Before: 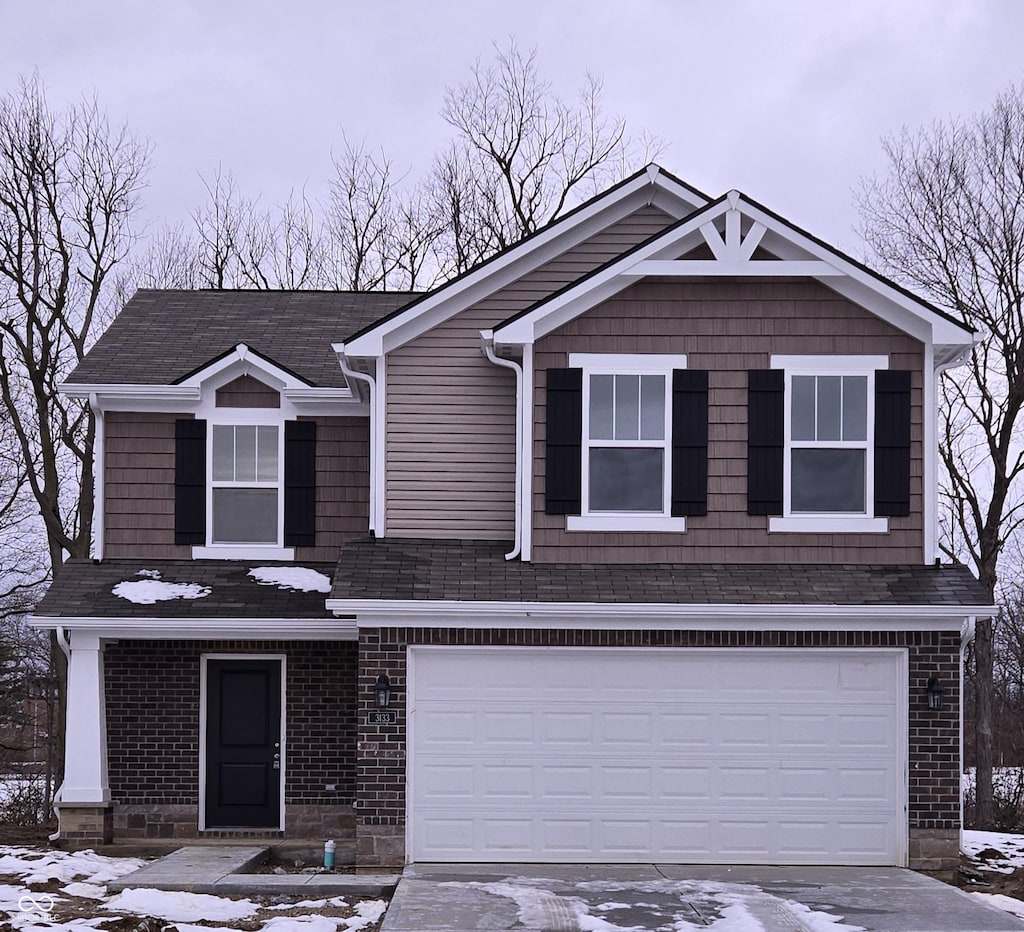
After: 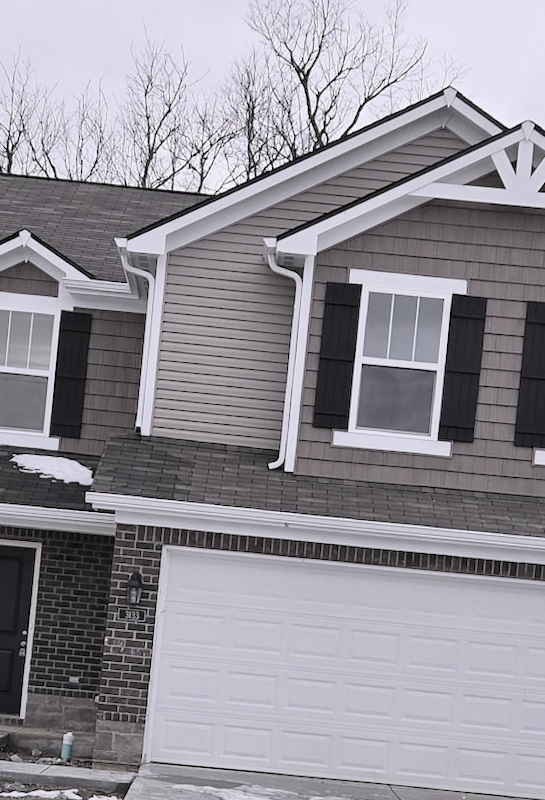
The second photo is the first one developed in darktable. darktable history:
crop and rotate: angle 0.02°, left 24.353%, top 13.219%, right 26.156%, bottom 8.224%
rotate and perspective: rotation 5.12°, automatic cropping off
contrast brightness saturation: brightness 0.18, saturation -0.5
